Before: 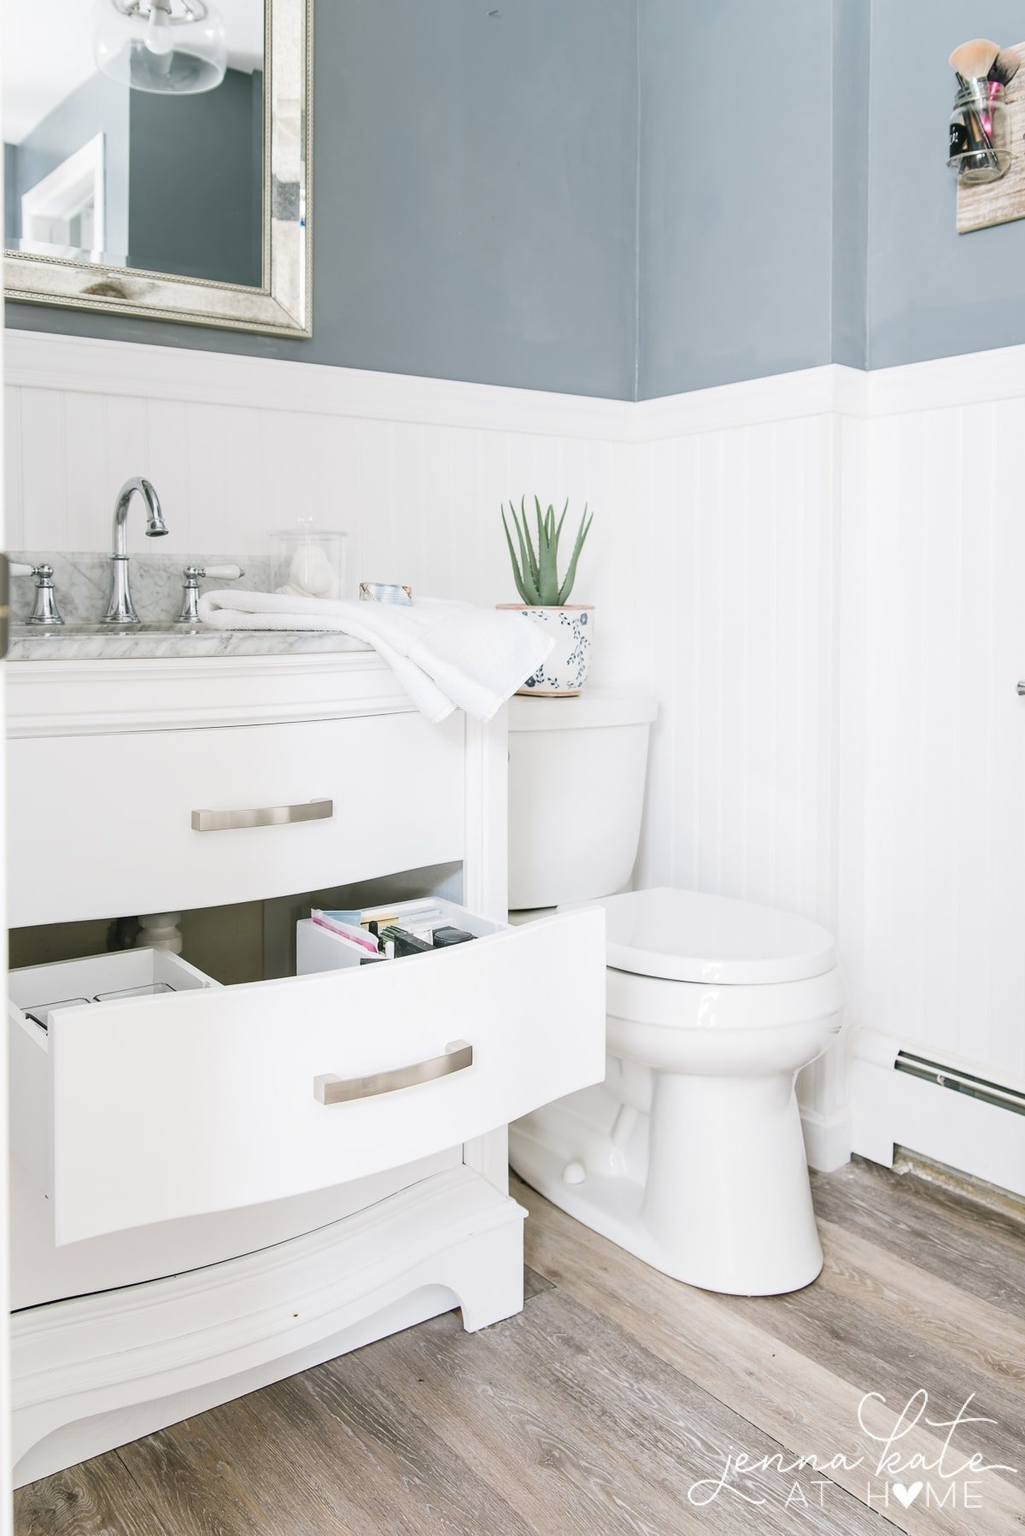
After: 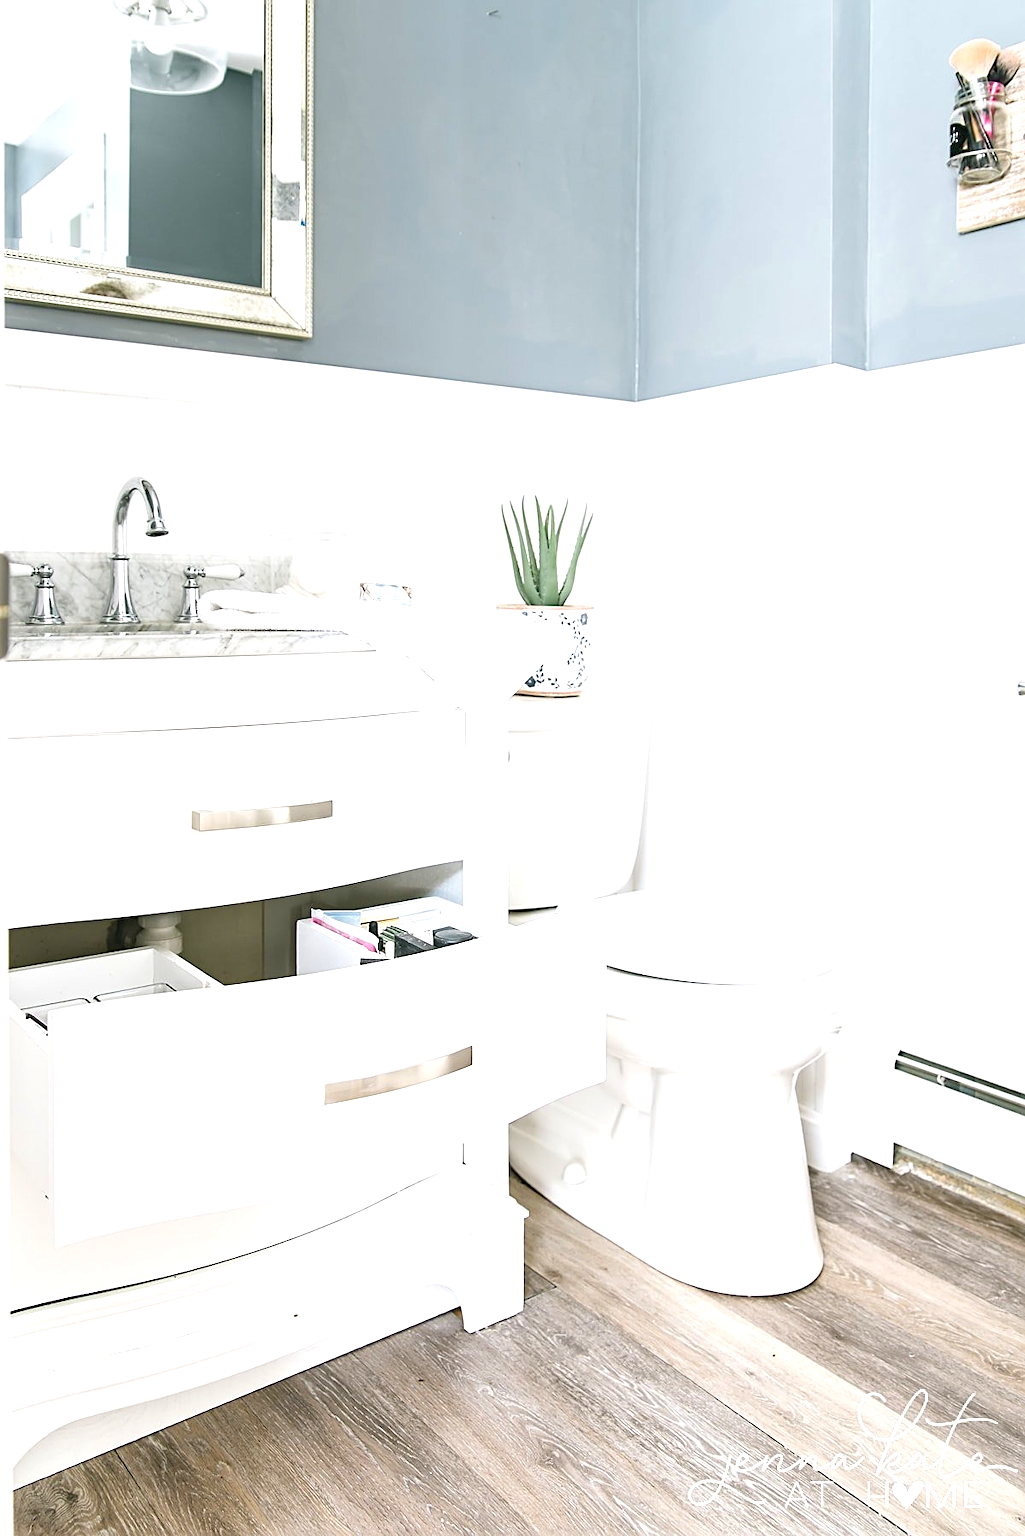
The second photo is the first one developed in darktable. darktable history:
exposure: black level correction 0, exposure 0.698 EV, compensate highlight preservation false
sharpen: on, module defaults
haze removal: adaptive false
